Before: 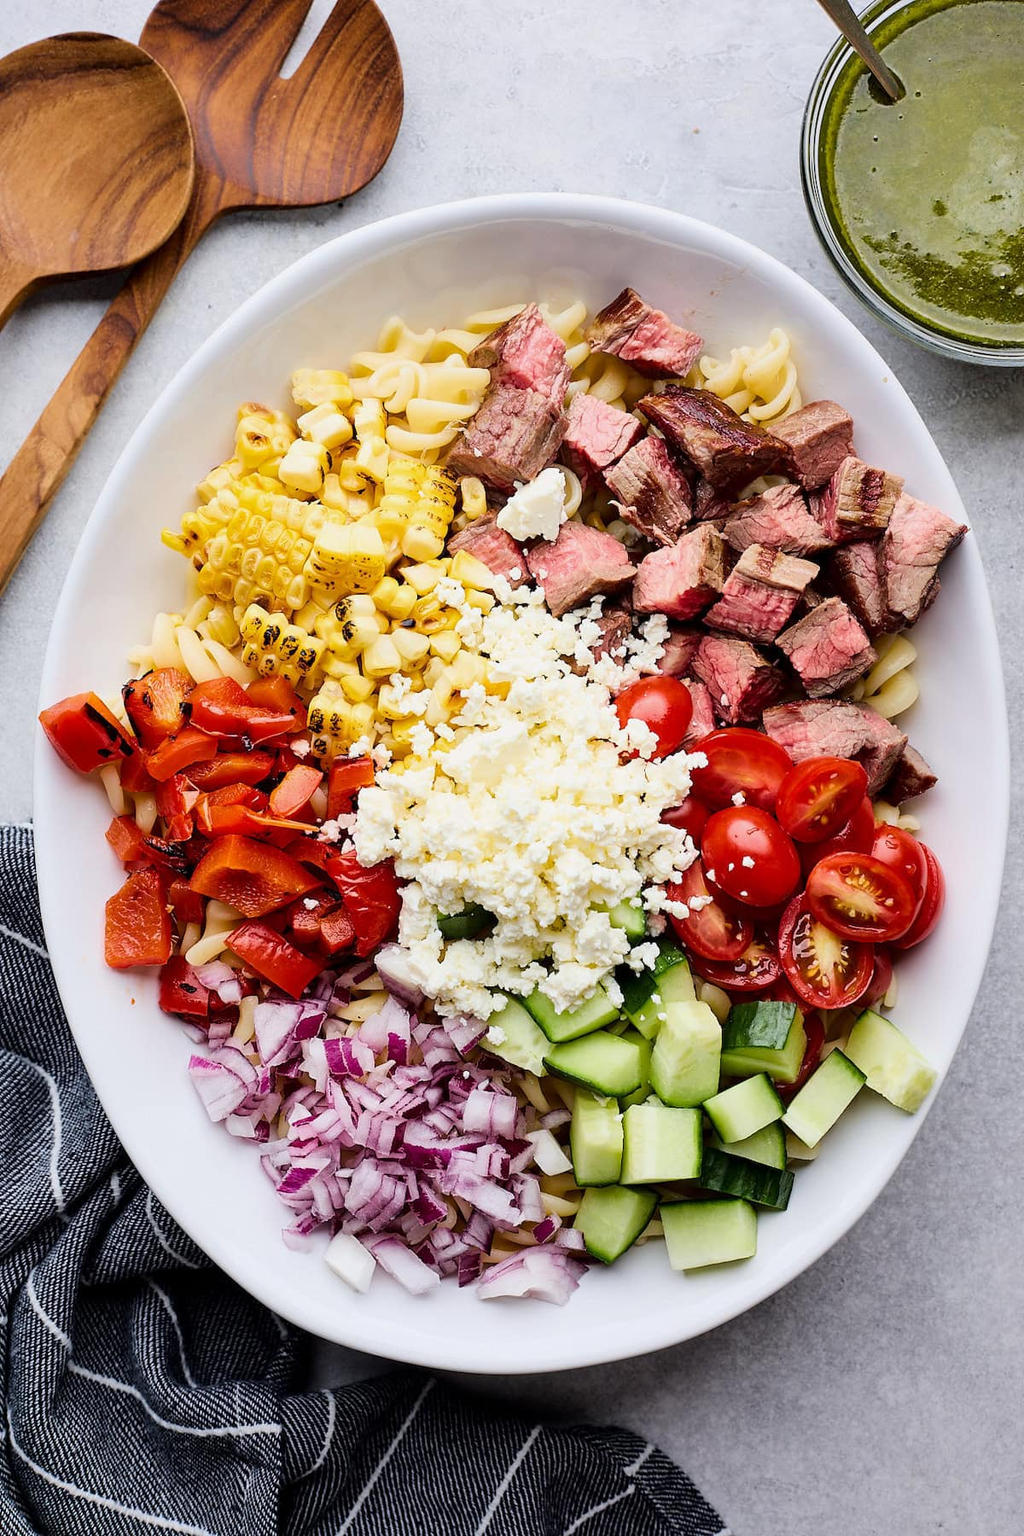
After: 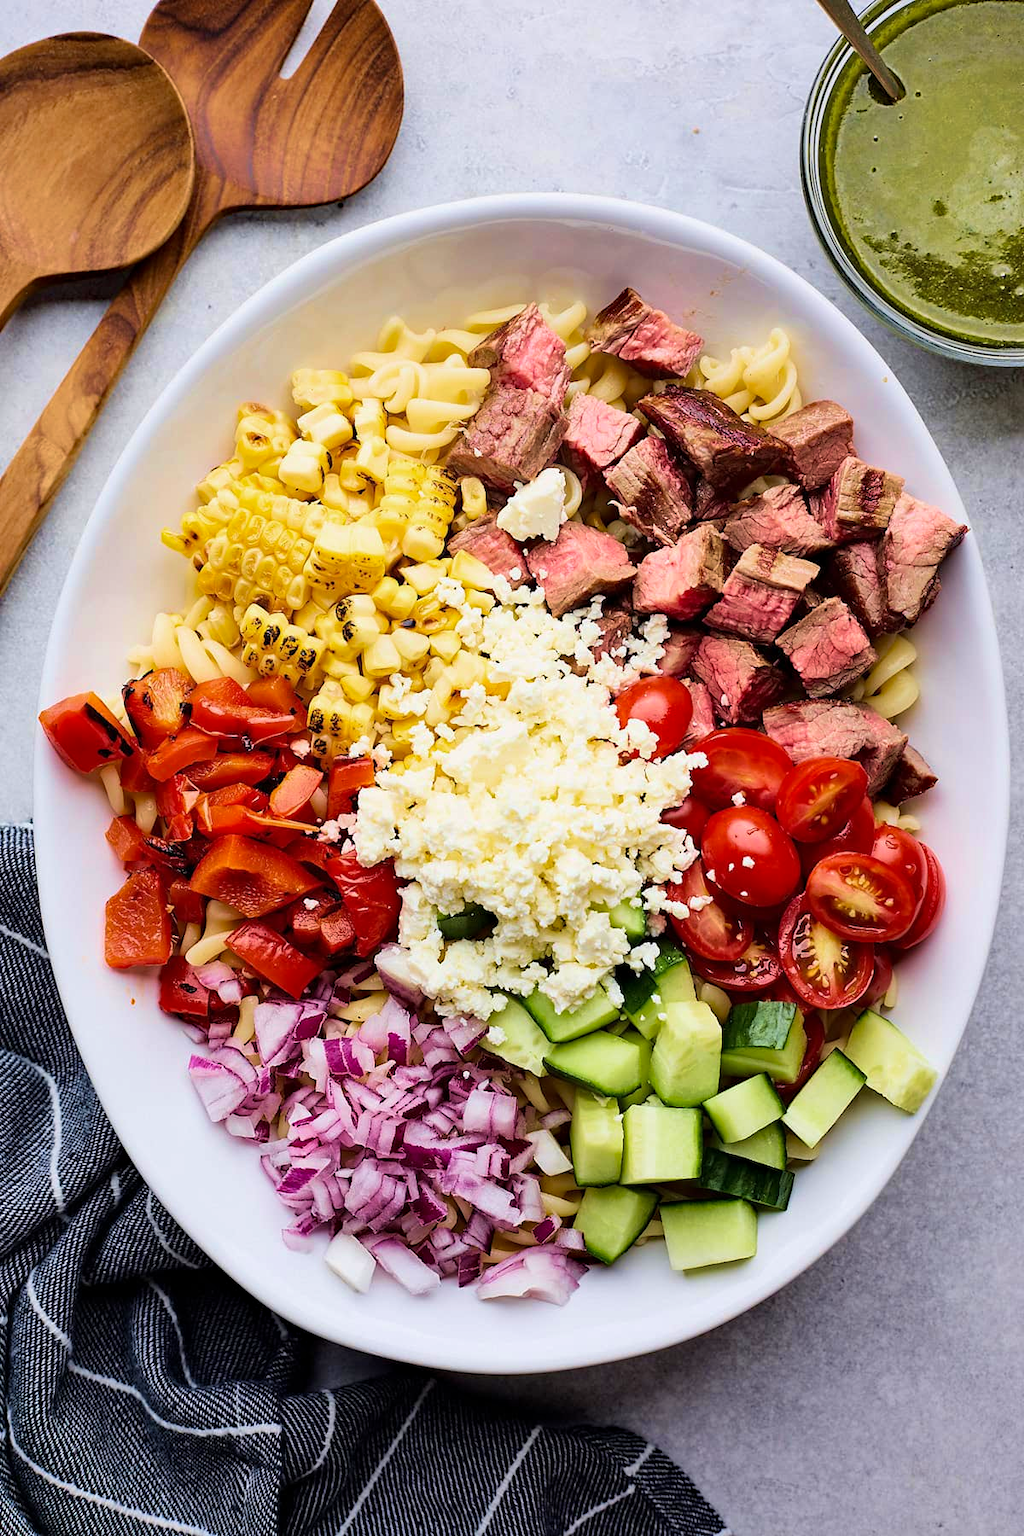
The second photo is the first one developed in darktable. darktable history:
base curve: curves: ch0 [(0, 0) (0.989, 0.992)], preserve colors none
haze removal: compatibility mode true, adaptive false
velvia: strength 44.84%
